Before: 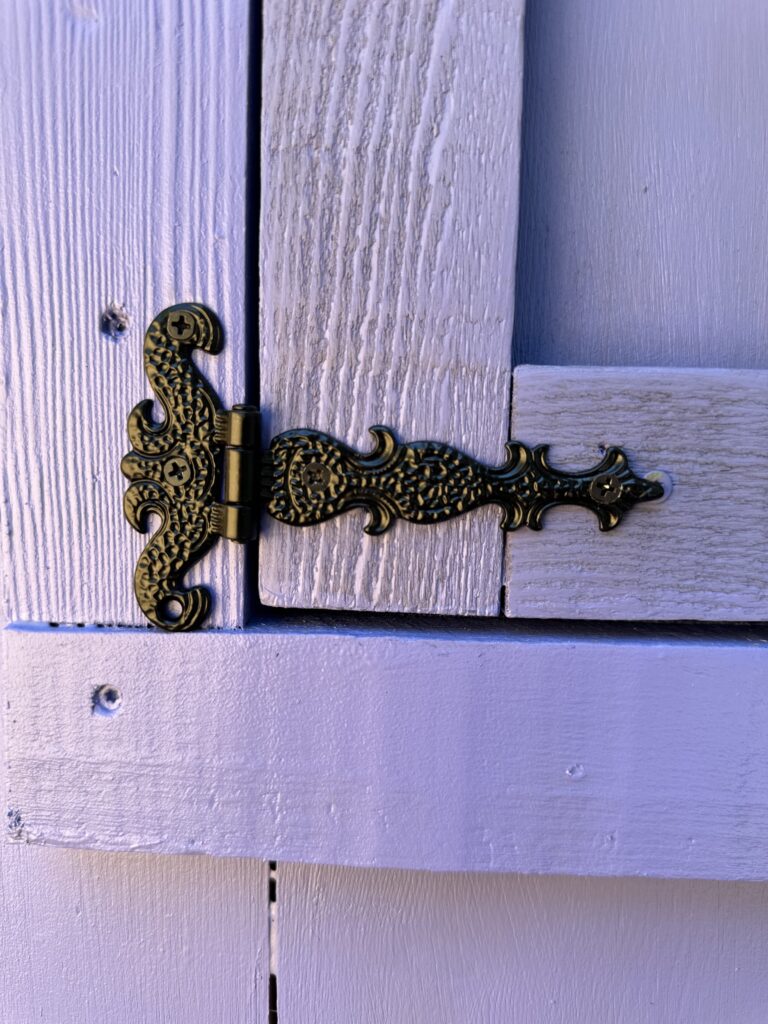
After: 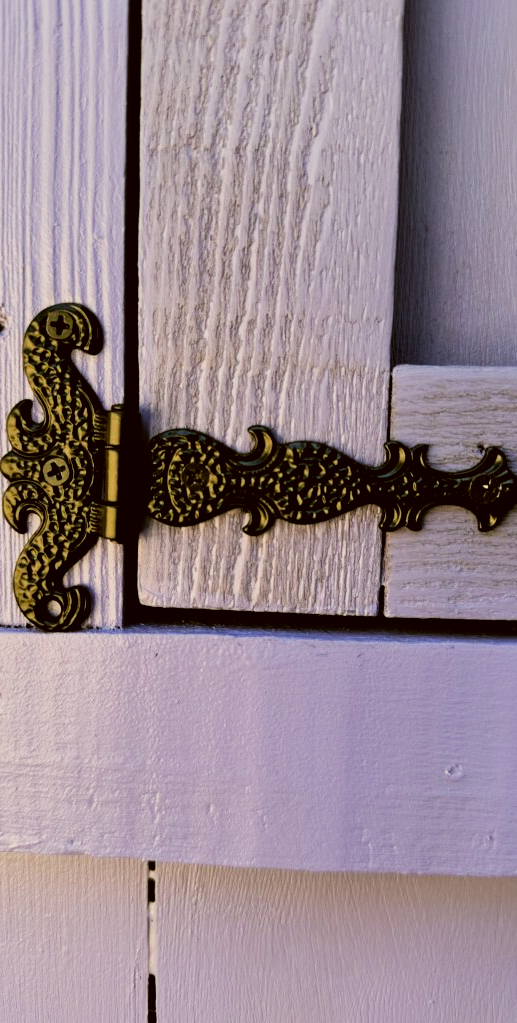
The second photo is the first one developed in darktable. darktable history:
filmic rgb: black relative exposure -5 EV, white relative exposure 4 EV, hardness 2.89, contrast 1.299, highlights saturation mix -30.33%, iterations of high-quality reconstruction 0
crop and rotate: left 15.876%, right 16.683%
color correction: highlights a* -1.41, highlights b* 10.03, shadows a* 0.506, shadows b* 19.34
